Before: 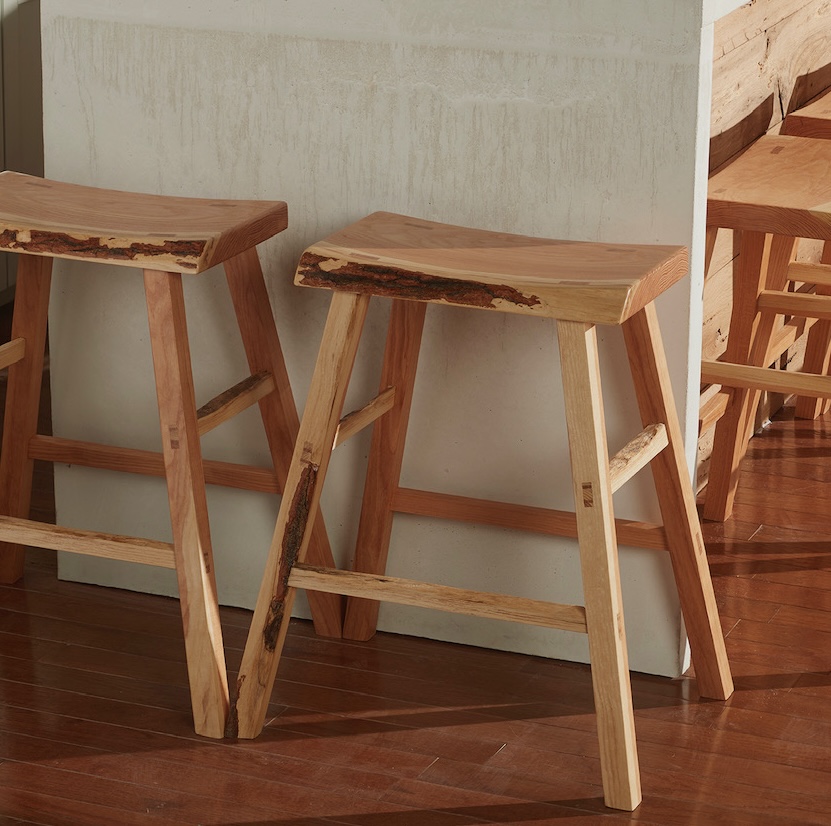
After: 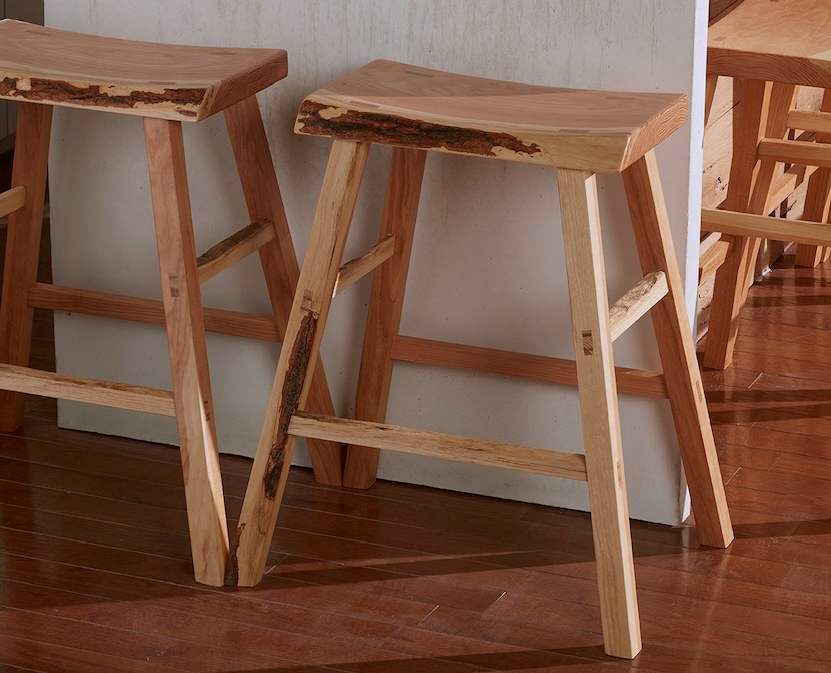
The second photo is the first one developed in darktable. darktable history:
crop and rotate: top 18.507%
white balance: red 1.004, blue 1.096
